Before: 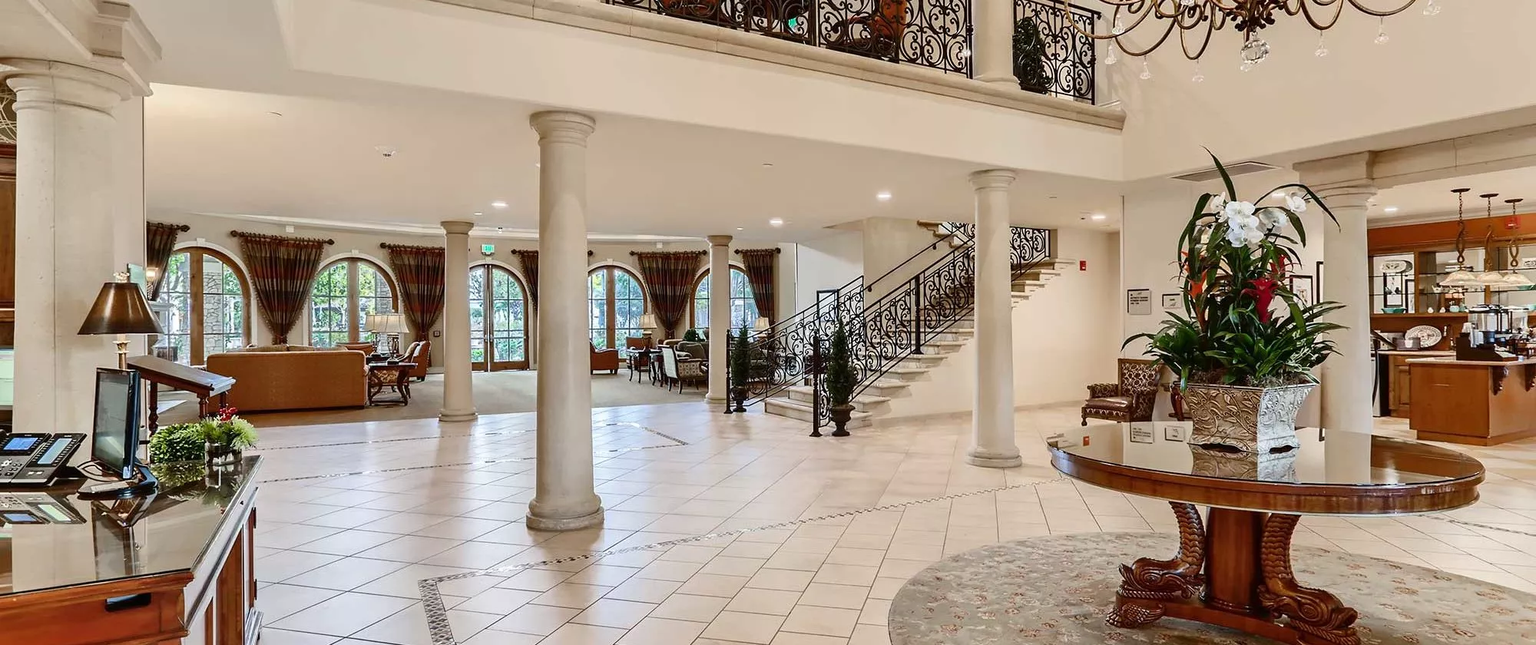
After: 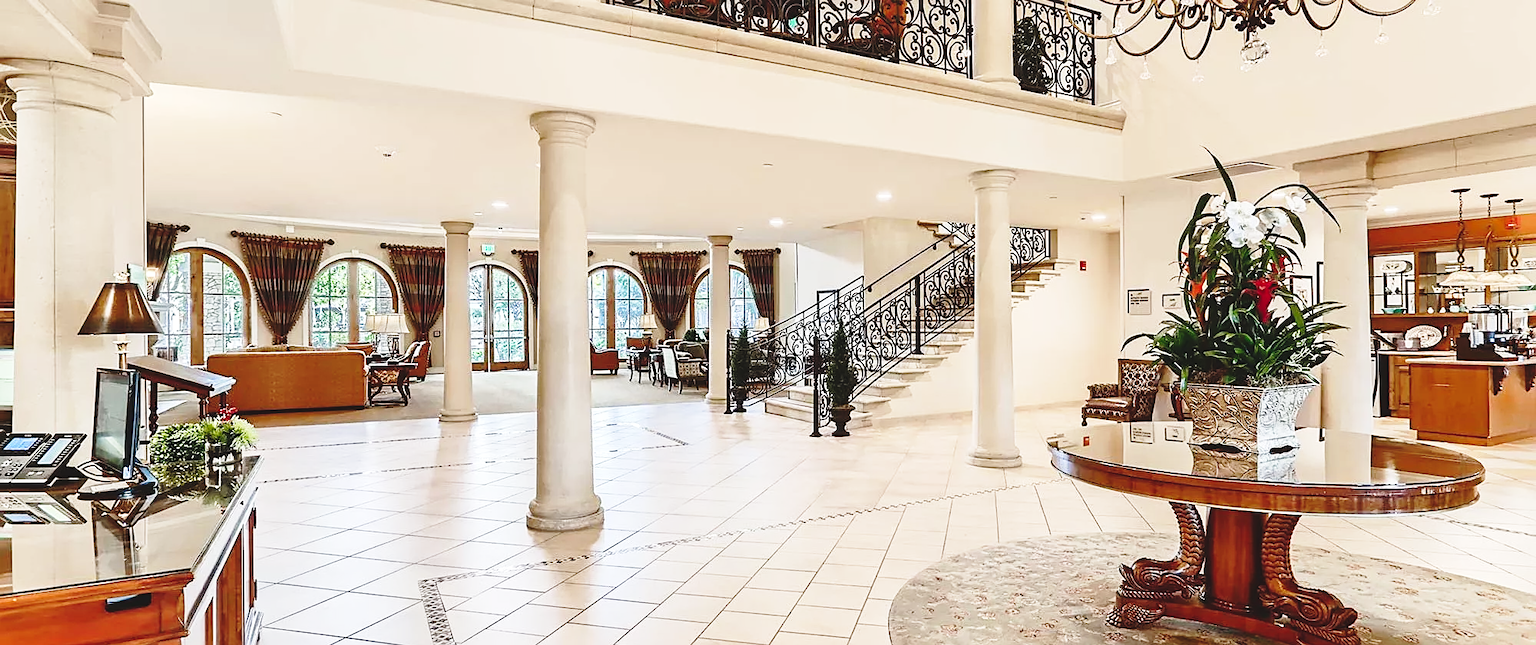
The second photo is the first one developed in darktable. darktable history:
sharpen: on, module defaults
exposure: black level correction -0.009, exposure 0.071 EV, compensate highlight preservation false
base curve: curves: ch0 [(0, 0) (0.028, 0.03) (0.121, 0.232) (0.46, 0.748) (0.859, 0.968) (1, 1)], preserve colors none
